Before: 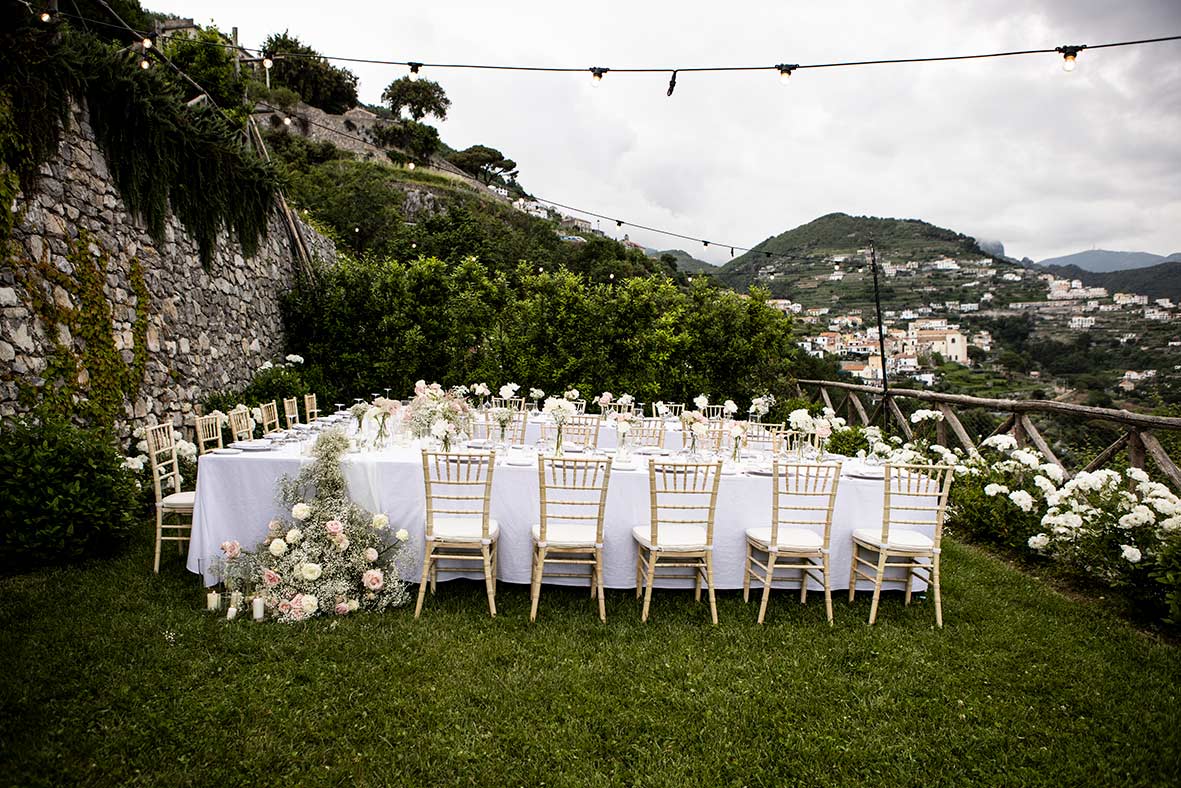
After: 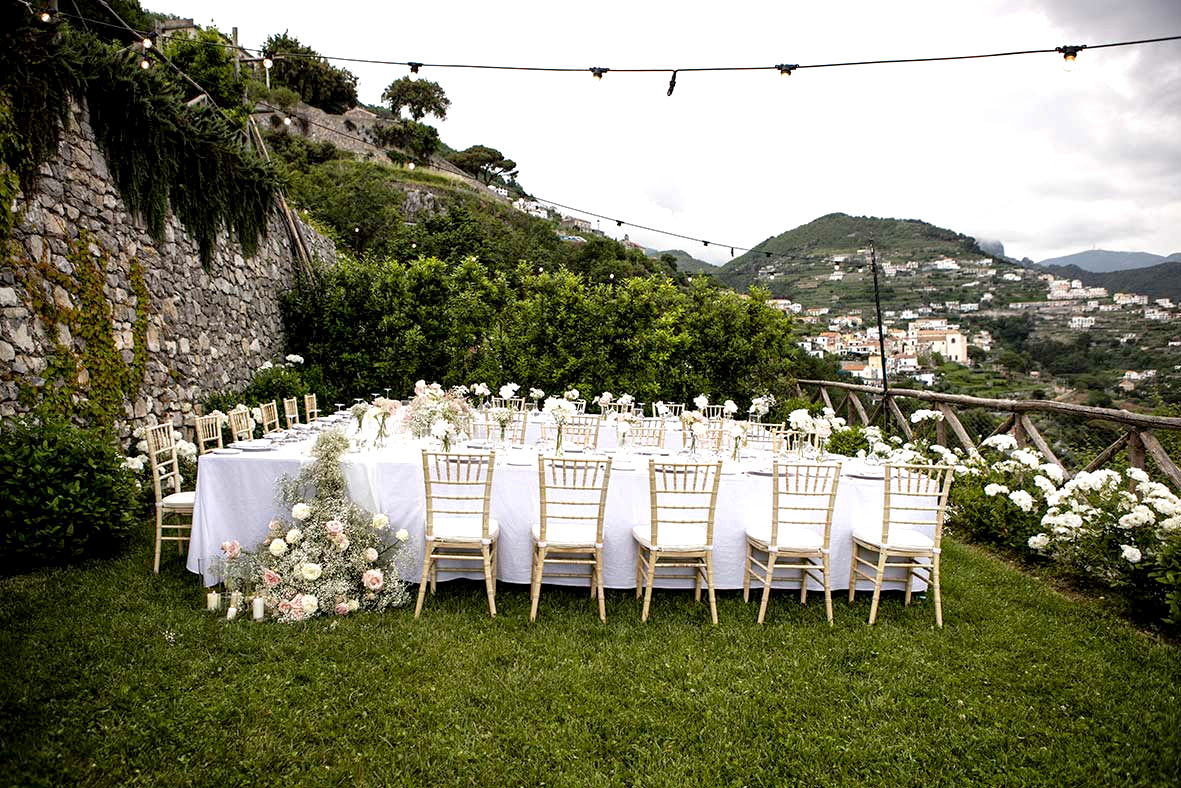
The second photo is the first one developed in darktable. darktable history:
tone equalizer: -8 EV 0.25 EV, -7 EV 0.417 EV, -6 EV 0.417 EV, -5 EV 0.25 EV, -3 EV -0.25 EV, -2 EV -0.417 EV, -1 EV -0.417 EV, +0 EV -0.25 EV, edges refinement/feathering 500, mask exposure compensation -1.57 EV, preserve details guided filter
exposure: black level correction 0.001, exposure 0.675 EV, compensate highlight preservation false
